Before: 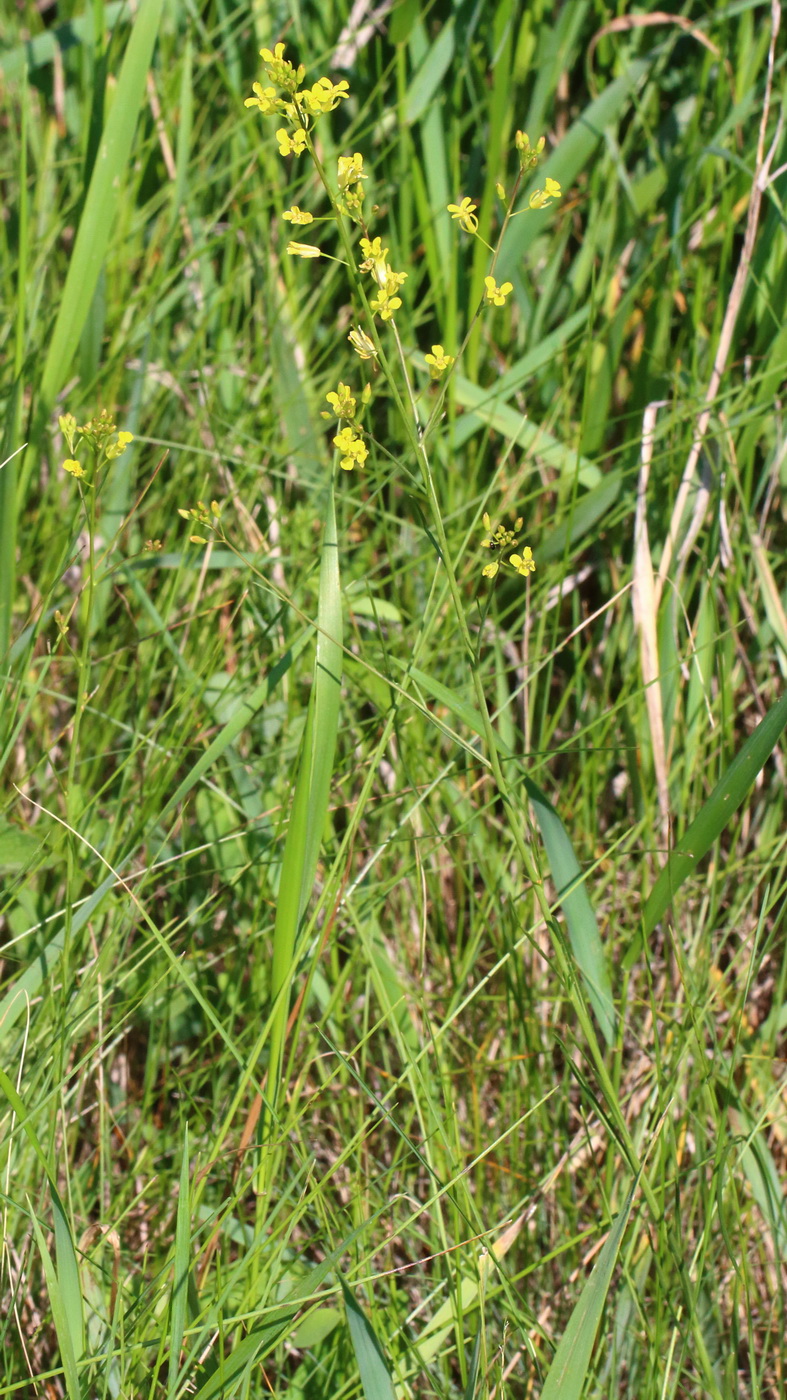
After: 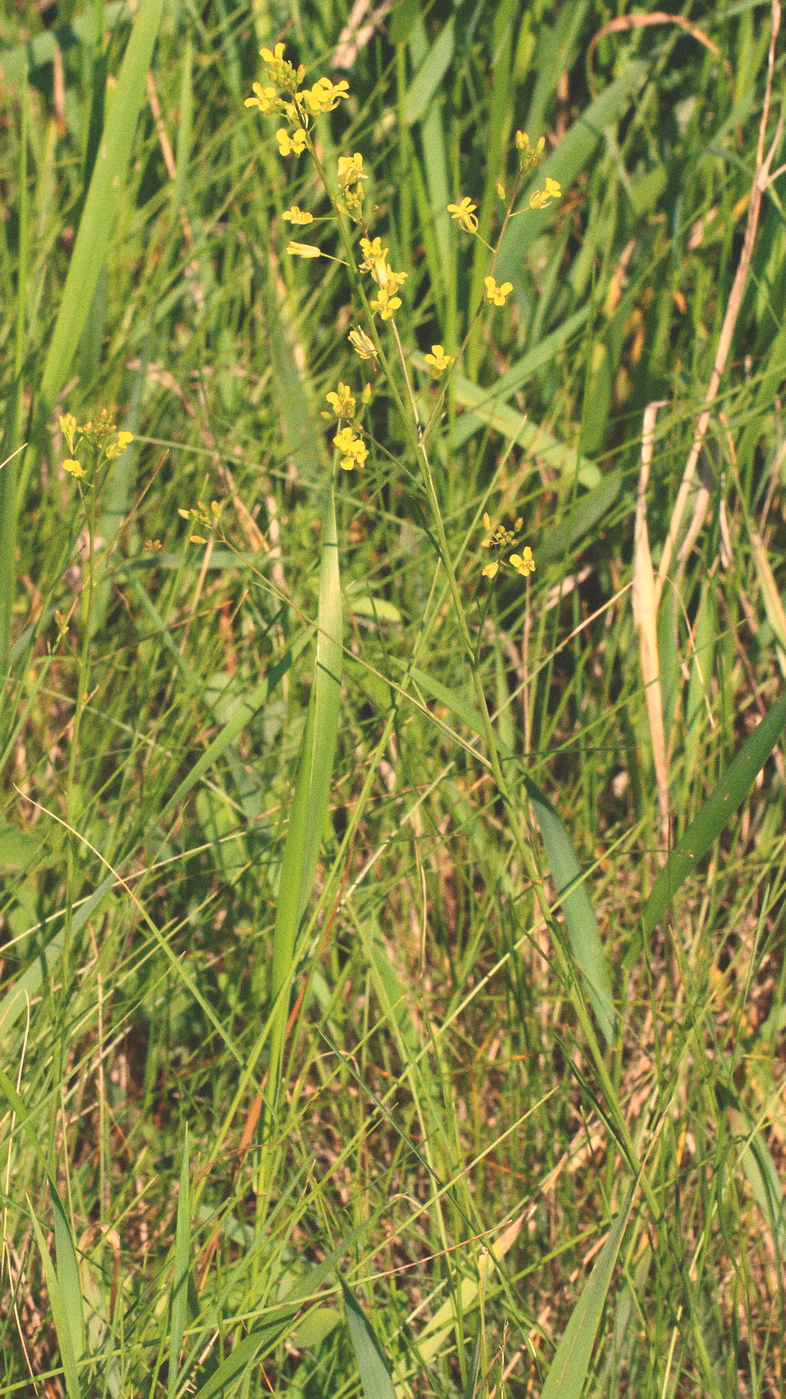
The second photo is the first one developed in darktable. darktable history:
exposure: black level correction -0.025, exposure -0.117 EV, compensate highlight preservation false
shadows and highlights: shadows 4.1, highlights -17.6, soften with gaussian
white balance: red 1.138, green 0.996, blue 0.812
grain: coarseness 0.09 ISO
